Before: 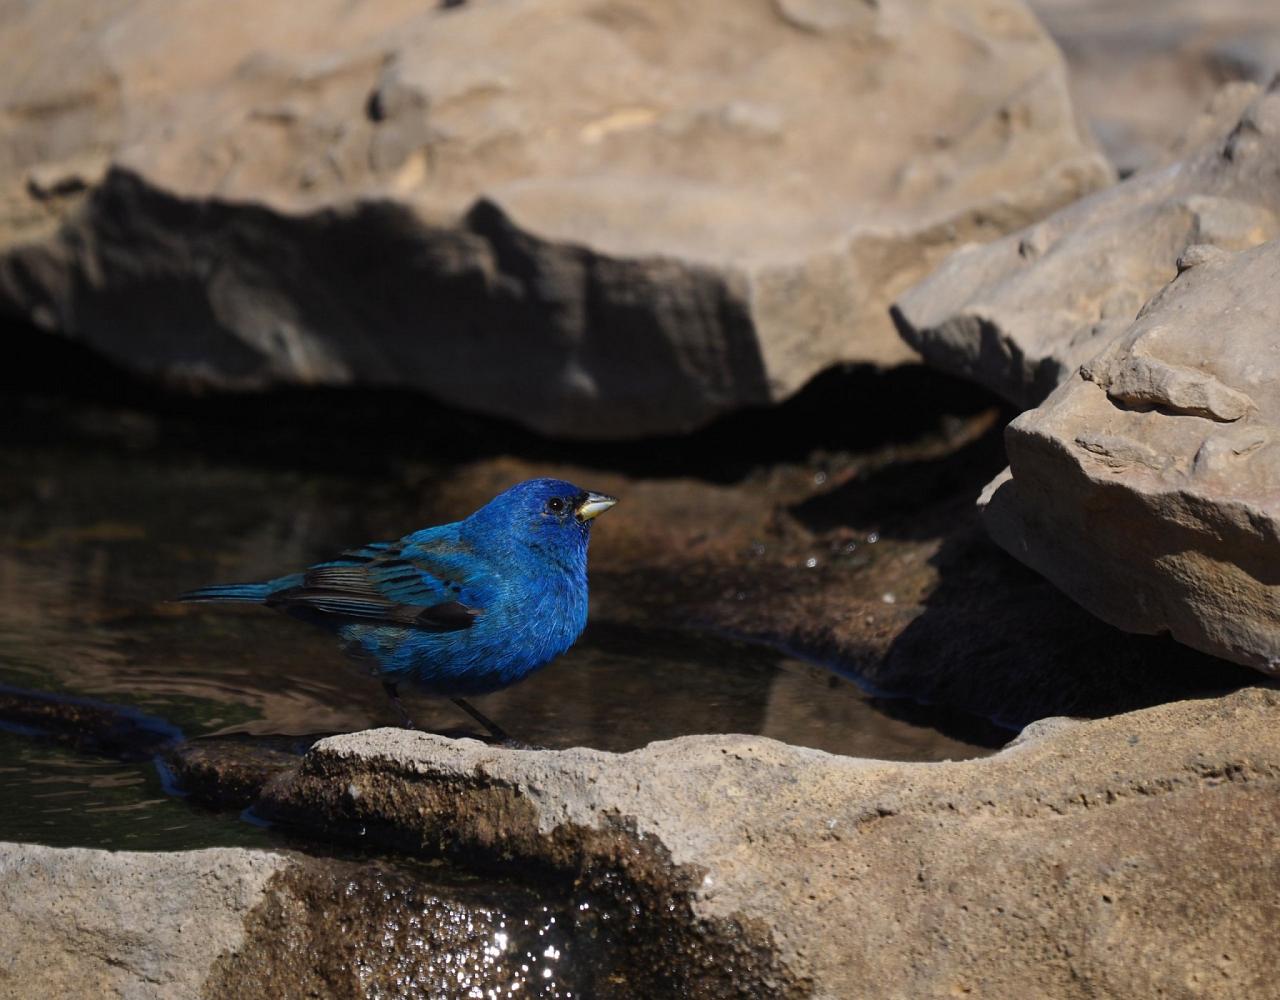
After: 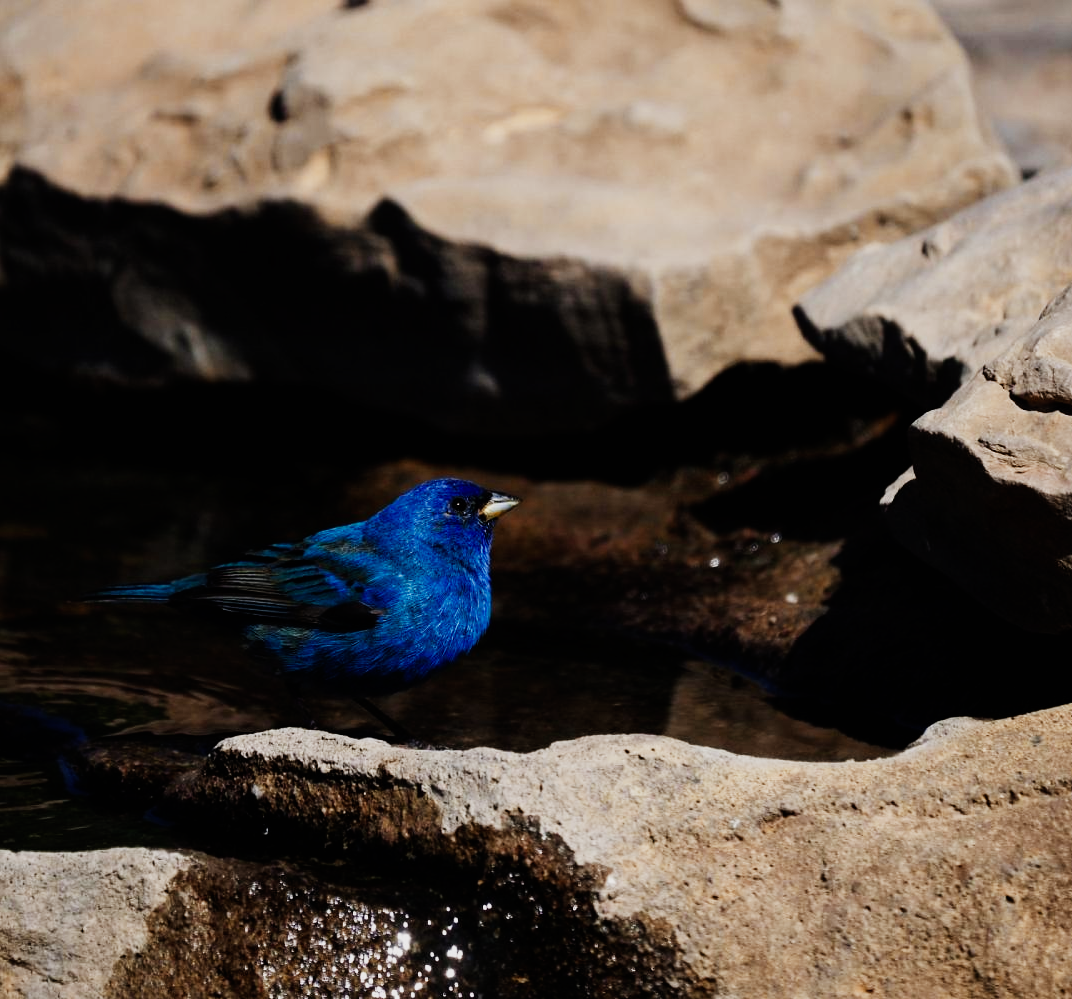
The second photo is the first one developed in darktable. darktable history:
sigmoid: contrast 2, skew -0.2, preserve hue 0%, red attenuation 0.1, red rotation 0.035, green attenuation 0.1, green rotation -0.017, blue attenuation 0.15, blue rotation -0.052, base primaries Rec2020
crop: left 7.598%, right 7.873%
color zones: curves: ch2 [(0, 0.5) (0.143, 0.5) (0.286, 0.416) (0.429, 0.5) (0.571, 0.5) (0.714, 0.5) (0.857, 0.5) (1, 0.5)]
